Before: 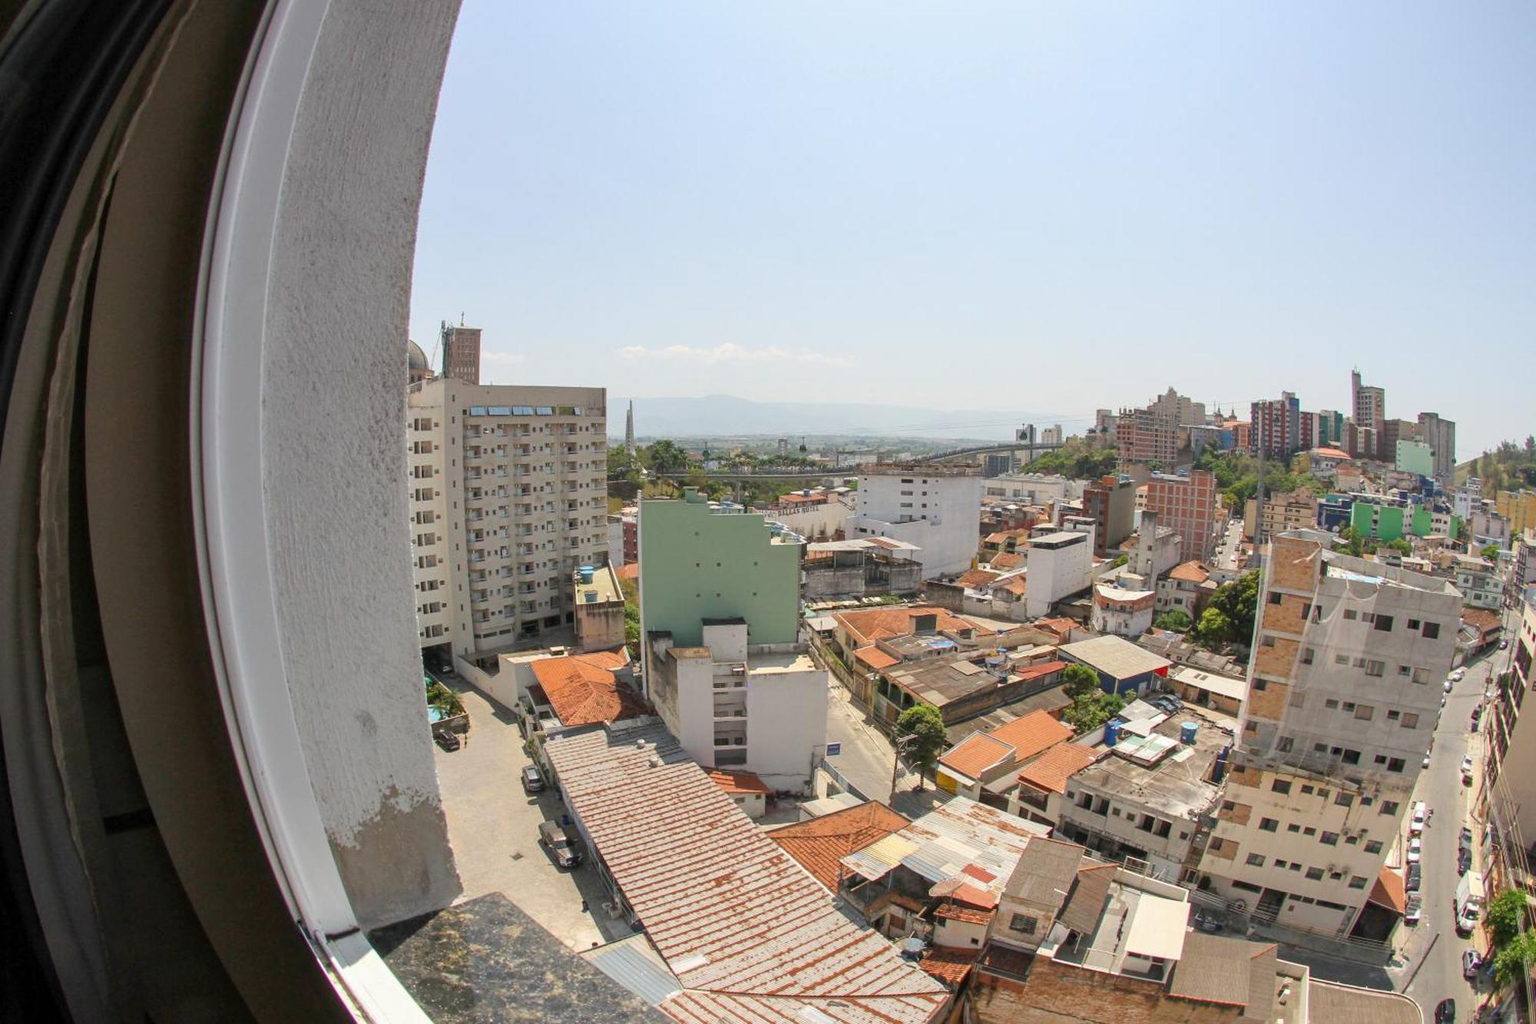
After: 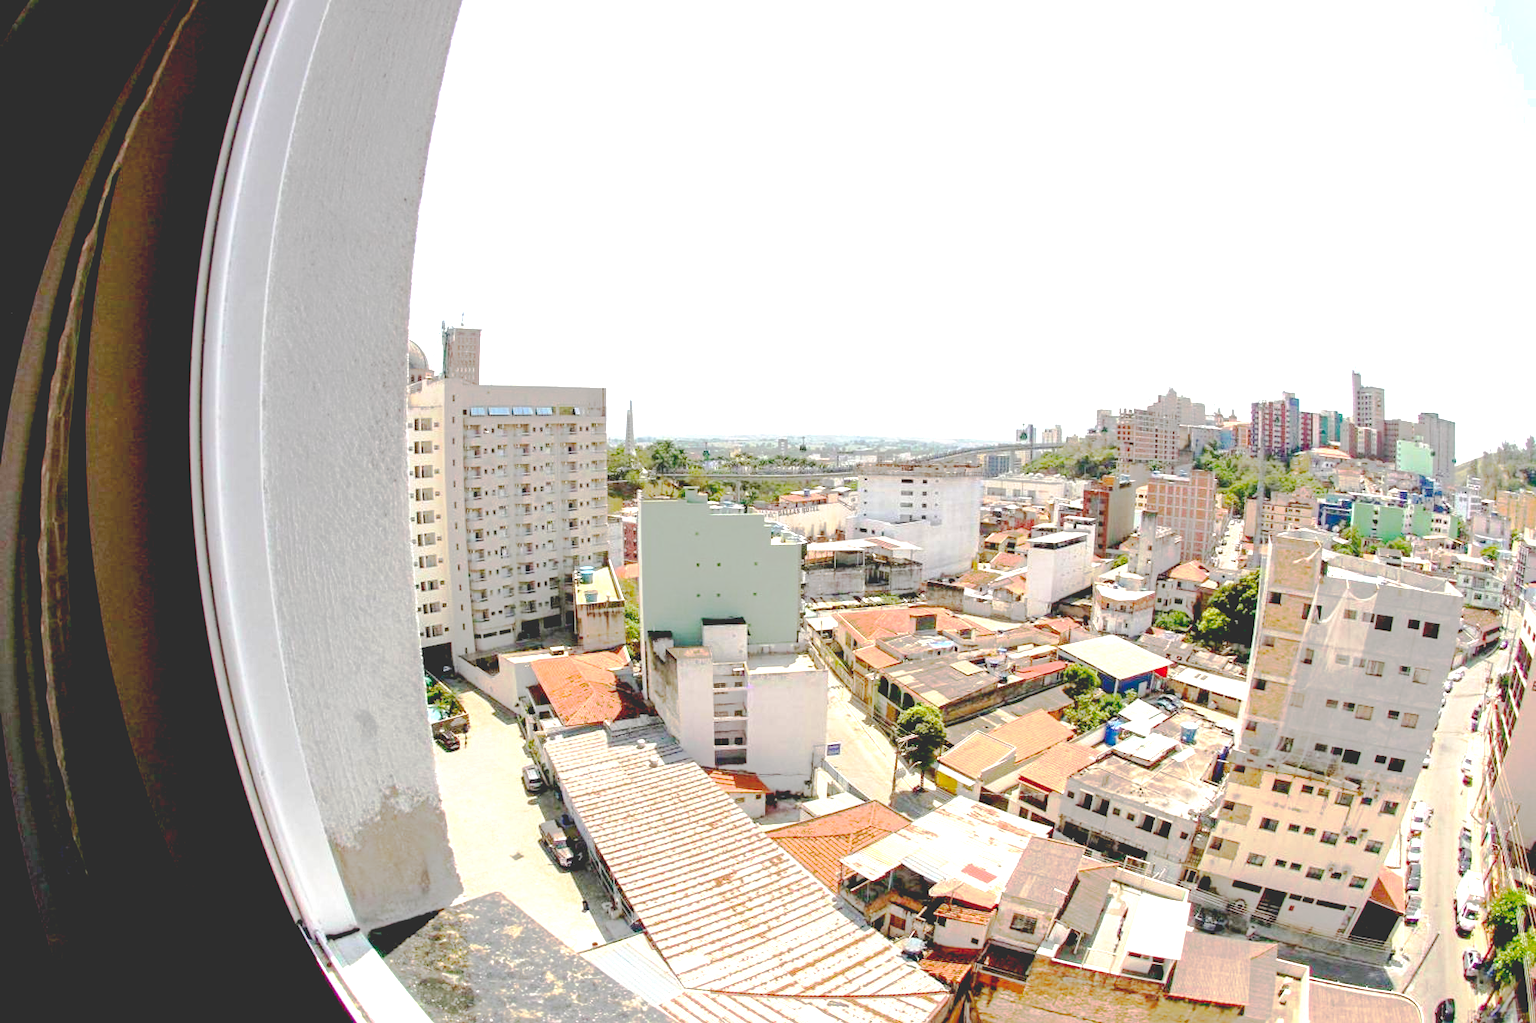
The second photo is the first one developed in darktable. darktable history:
contrast equalizer: octaves 7, y [[0.5, 0.5, 0.472, 0.5, 0.5, 0.5], [0.5 ×6], [0.5 ×6], [0 ×6], [0 ×6]]
exposure: black level correction 0.001, exposure 1 EV, compensate exposure bias true, compensate highlight preservation false
base curve: curves: ch0 [(0.065, 0.026) (0.236, 0.358) (0.53, 0.546) (0.777, 0.841) (0.924, 0.992)], preserve colors none
